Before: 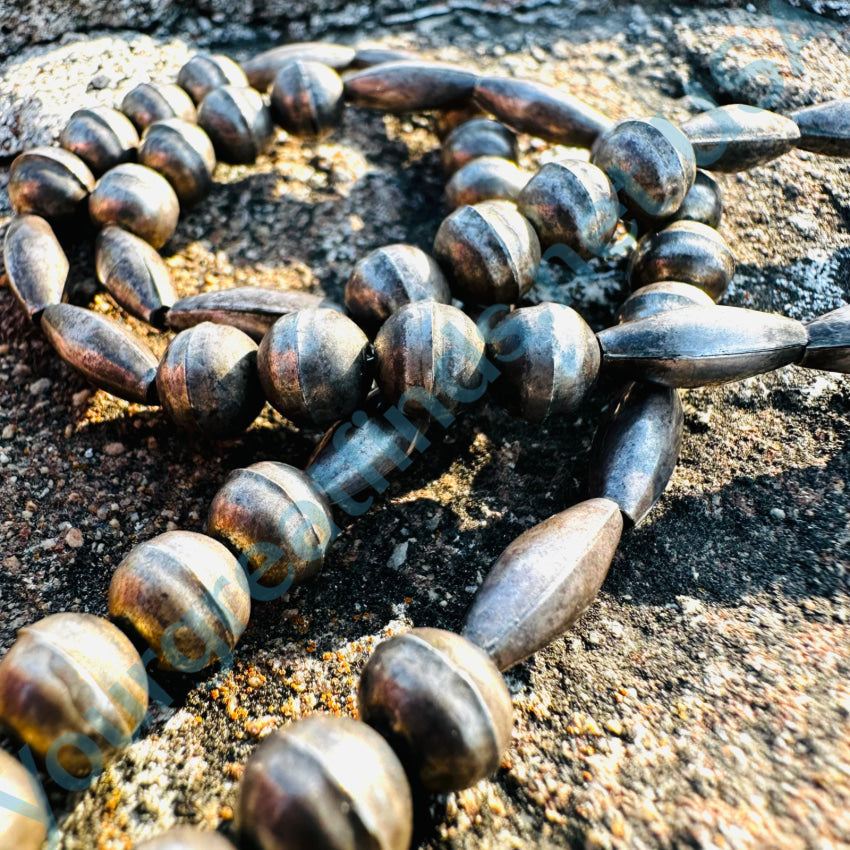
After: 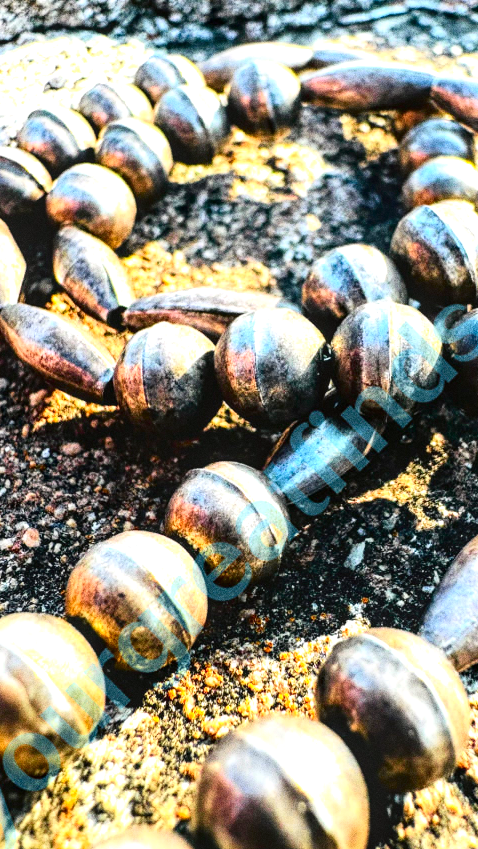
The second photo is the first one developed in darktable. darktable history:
grain: coarseness 0.09 ISO, strength 40%
exposure: exposure 0.999 EV, compensate highlight preservation false
tone curve: curves: ch0 [(0, 0) (0.128, 0.068) (0.292, 0.274) (0.46, 0.482) (0.653, 0.717) (0.819, 0.869) (0.998, 0.969)]; ch1 [(0, 0) (0.384, 0.365) (0.463, 0.45) (0.486, 0.486) (0.503, 0.504) (0.517, 0.517) (0.549, 0.572) (0.583, 0.615) (0.672, 0.699) (0.774, 0.817) (1, 1)]; ch2 [(0, 0) (0.374, 0.344) (0.446, 0.443) (0.494, 0.5) (0.527, 0.529) (0.565, 0.591) (0.644, 0.682) (1, 1)], color space Lab, independent channels, preserve colors none
crop: left 5.114%, right 38.589%
local contrast: on, module defaults
